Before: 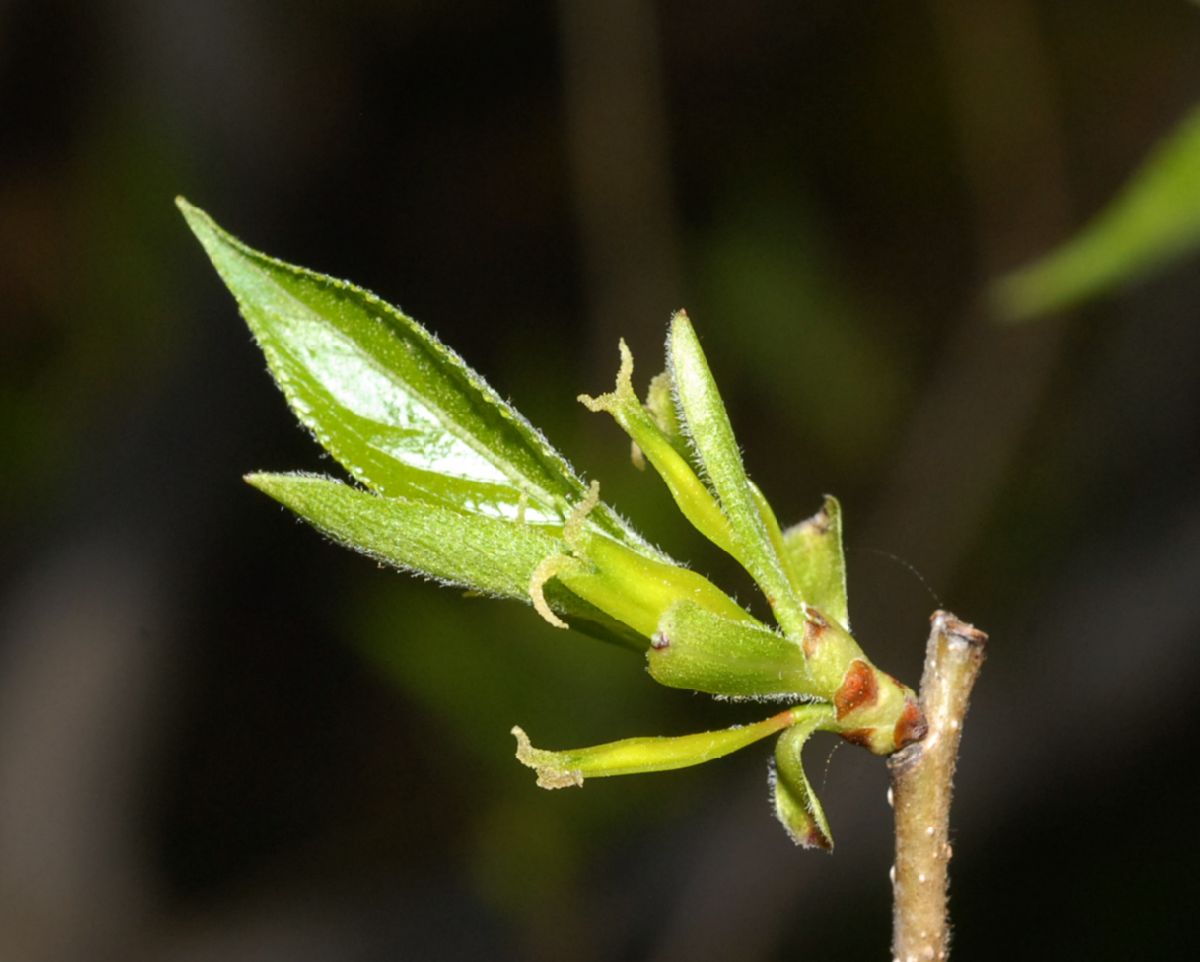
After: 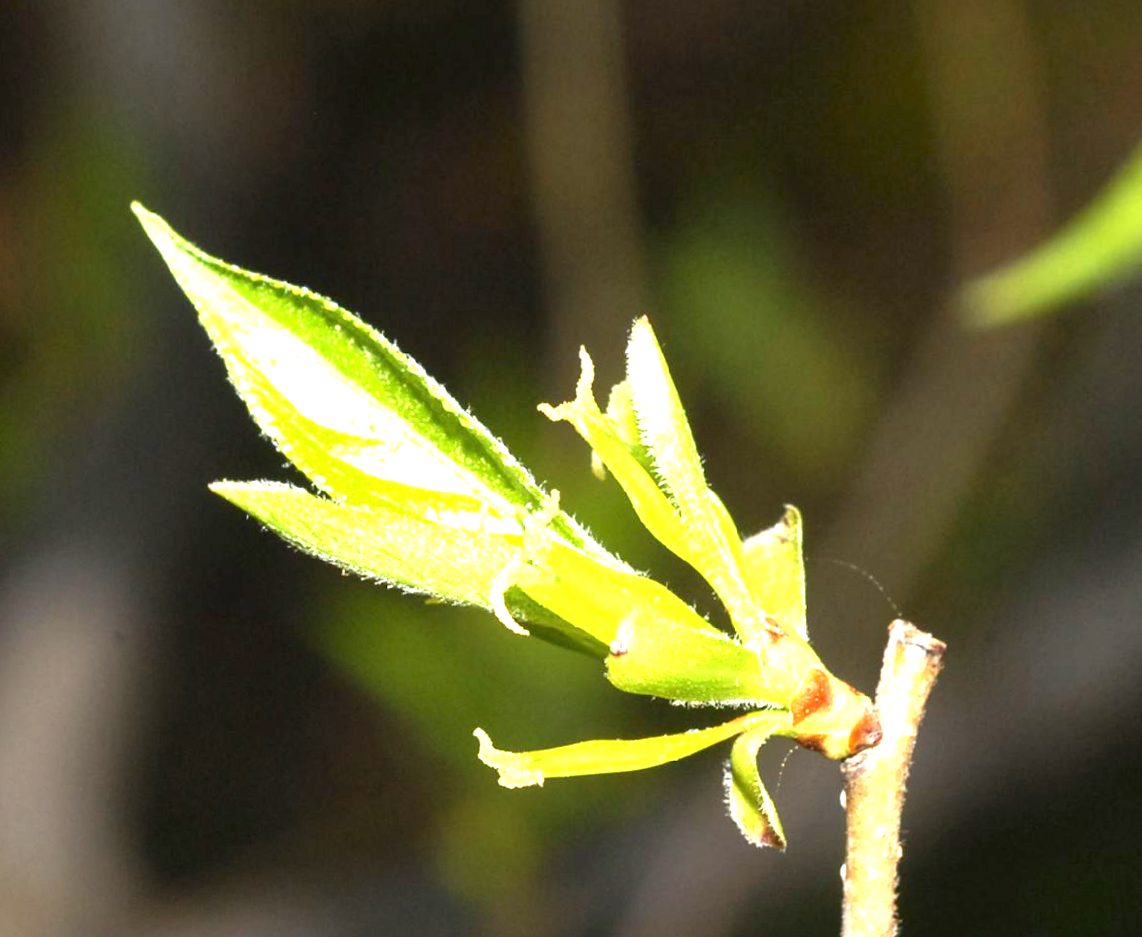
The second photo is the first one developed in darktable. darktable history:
exposure: black level correction 0, exposure 1.741 EV, compensate exposure bias true, compensate highlight preservation false
rotate and perspective: rotation 0.074°, lens shift (vertical) 0.096, lens shift (horizontal) -0.041, crop left 0.043, crop right 0.952, crop top 0.024, crop bottom 0.979
